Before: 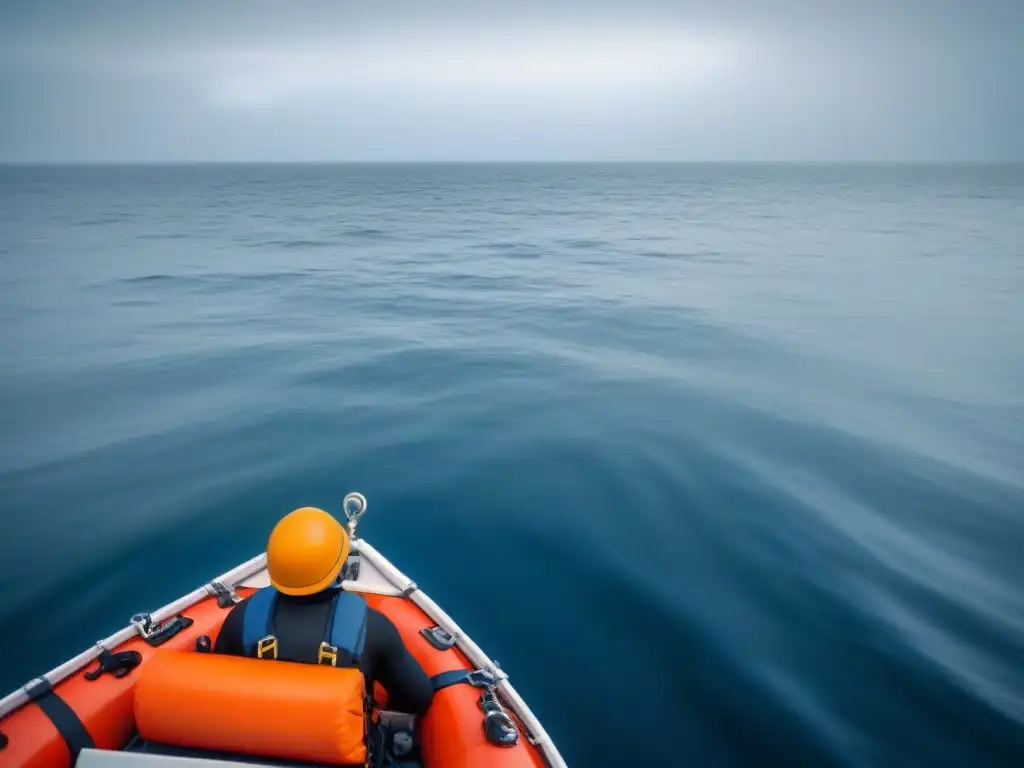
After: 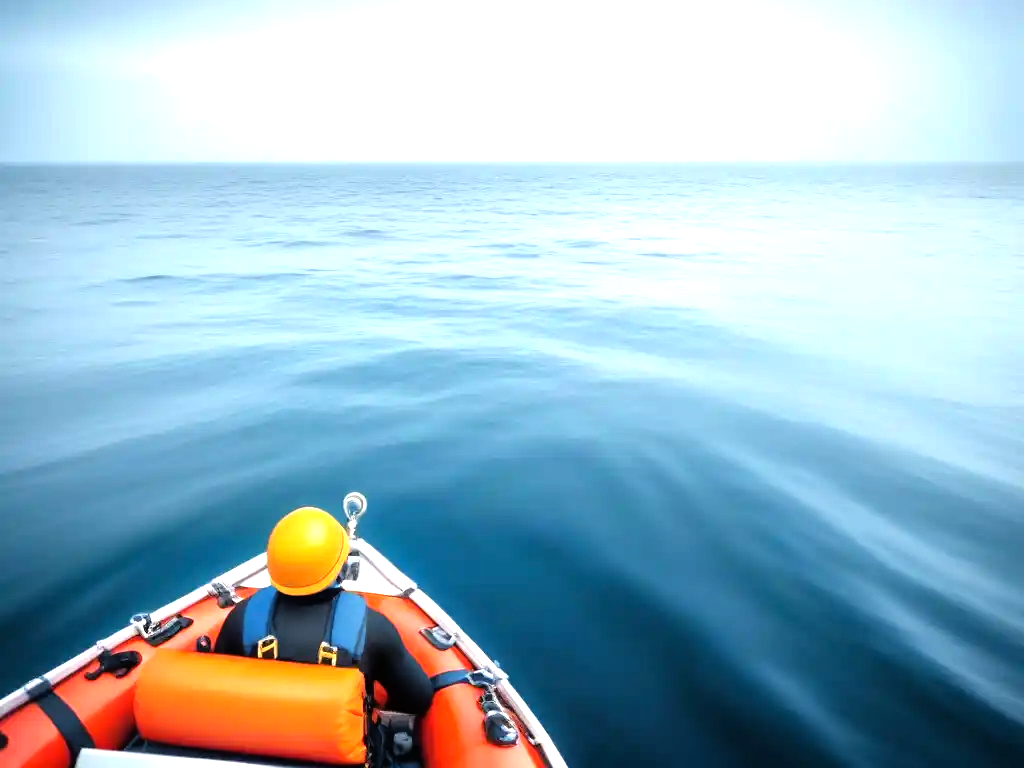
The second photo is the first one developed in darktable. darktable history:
exposure: black level correction 0, exposure 0.301 EV, compensate highlight preservation false
tone equalizer: -8 EV -1.07 EV, -7 EV -1.02 EV, -6 EV -0.849 EV, -5 EV -0.577 EV, -3 EV 0.586 EV, -2 EV 0.891 EV, -1 EV 0.992 EV, +0 EV 1.08 EV
